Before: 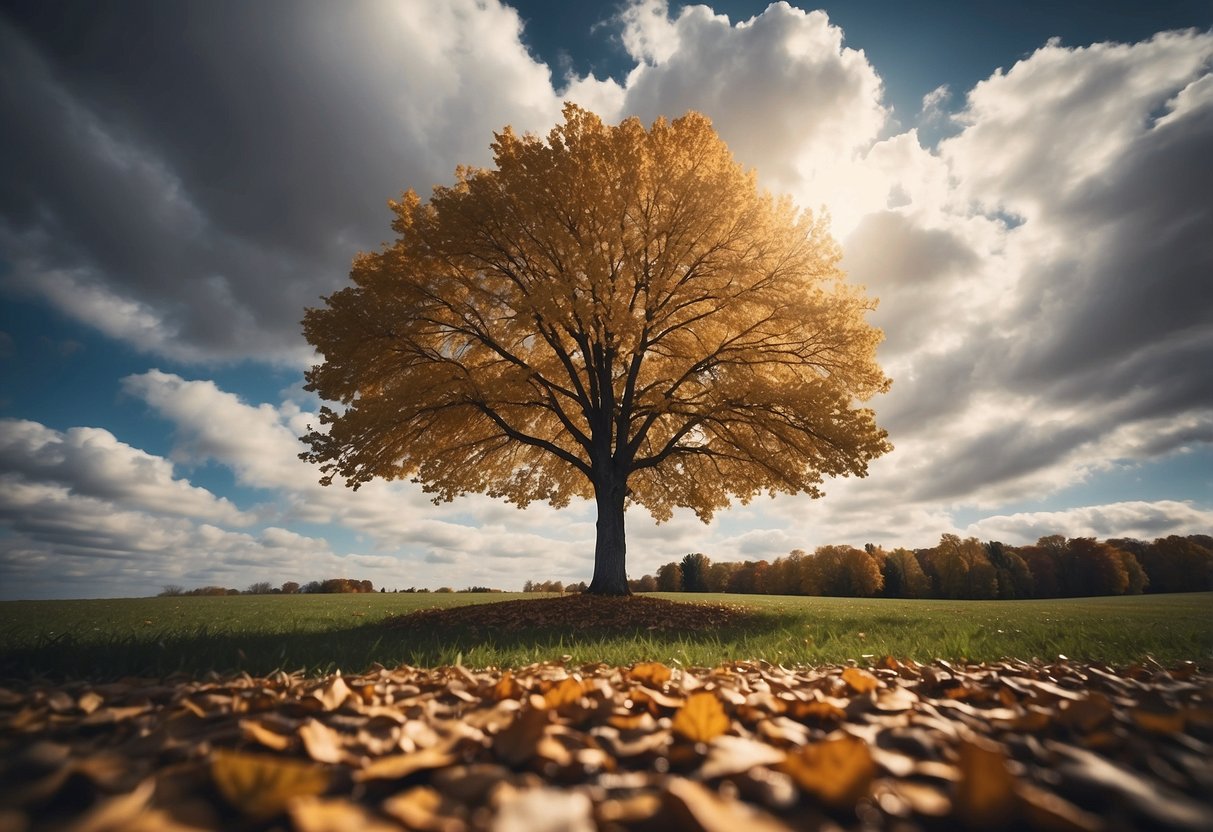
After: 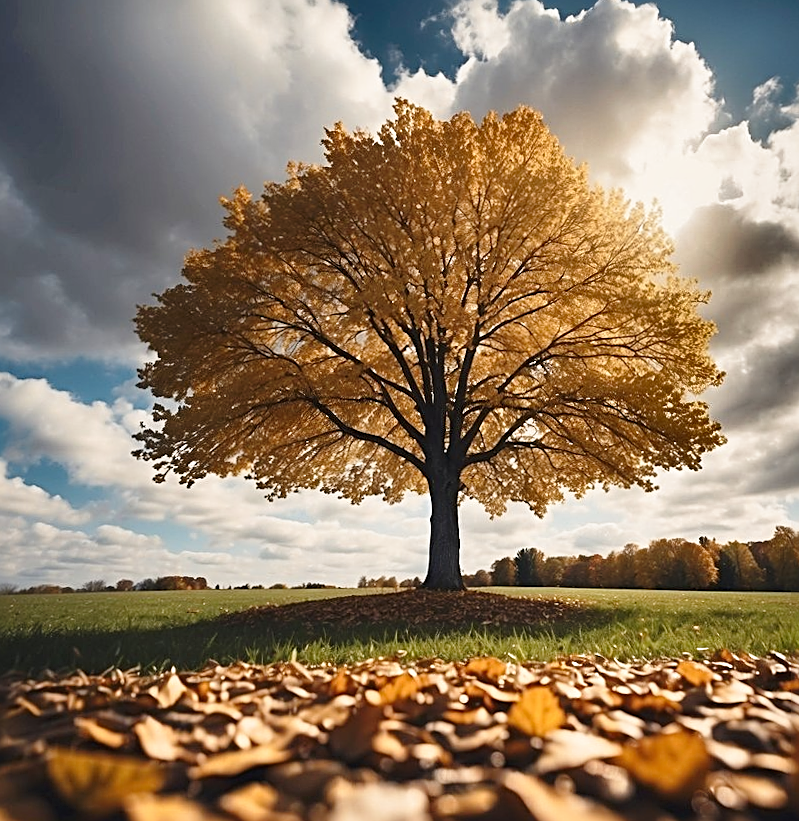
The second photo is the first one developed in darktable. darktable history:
crop and rotate: left 13.409%, right 19.924%
rotate and perspective: rotation -0.45°, automatic cropping original format, crop left 0.008, crop right 0.992, crop top 0.012, crop bottom 0.988
tone curve: curves: ch0 [(0, 0) (0.003, 0.023) (0.011, 0.025) (0.025, 0.029) (0.044, 0.047) (0.069, 0.079) (0.1, 0.113) (0.136, 0.152) (0.177, 0.199) (0.224, 0.26) (0.277, 0.333) (0.335, 0.404) (0.399, 0.48) (0.468, 0.559) (0.543, 0.635) (0.623, 0.713) (0.709, 0.797) (0.801, 0.879) (0.898, 0.953) (1, 1)], preserve colors none
shadows and highlights: shadows 20.91, highlights -82.73, soften with gaussian
sharpen: radius 2.817, amount 0.715
